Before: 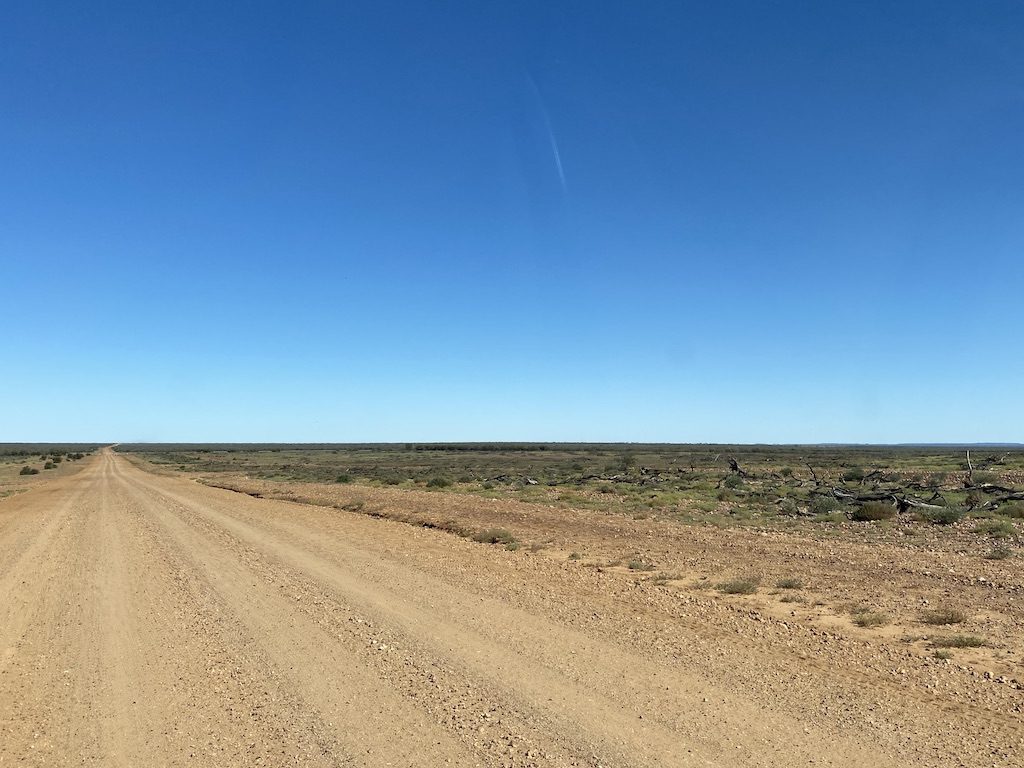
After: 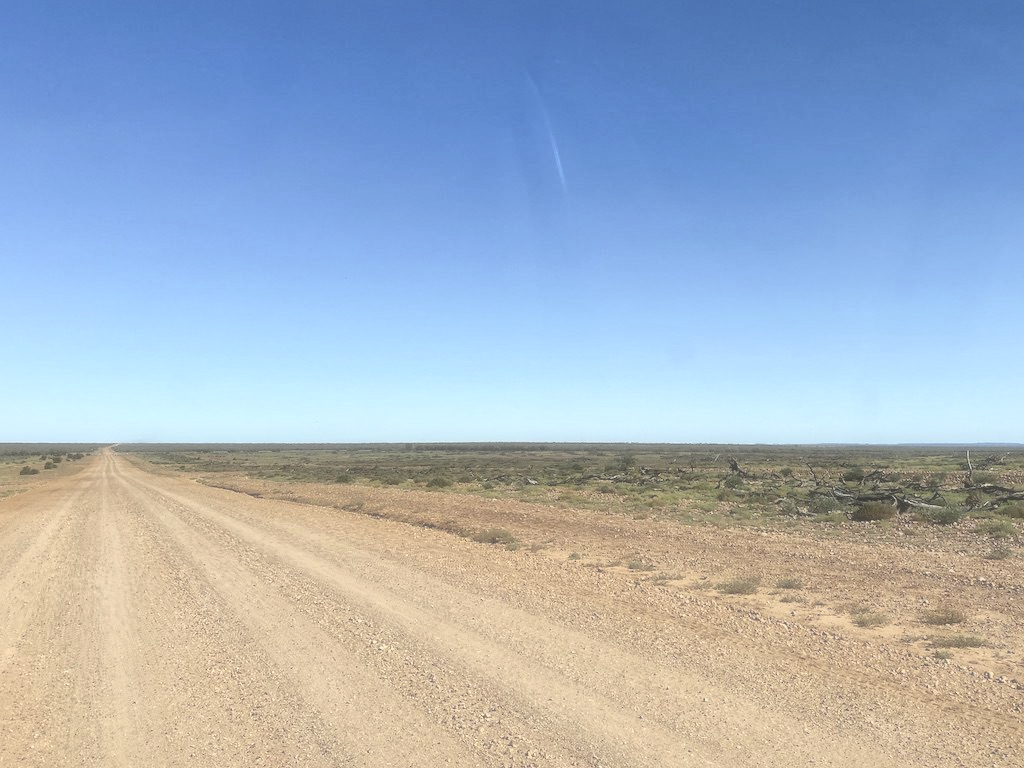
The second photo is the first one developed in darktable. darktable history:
global tonemap: drago (1, 100), detail 1
soften: size 60.24%, saturation 65.46%, brightness 0.506 EV, mix 25.7%
